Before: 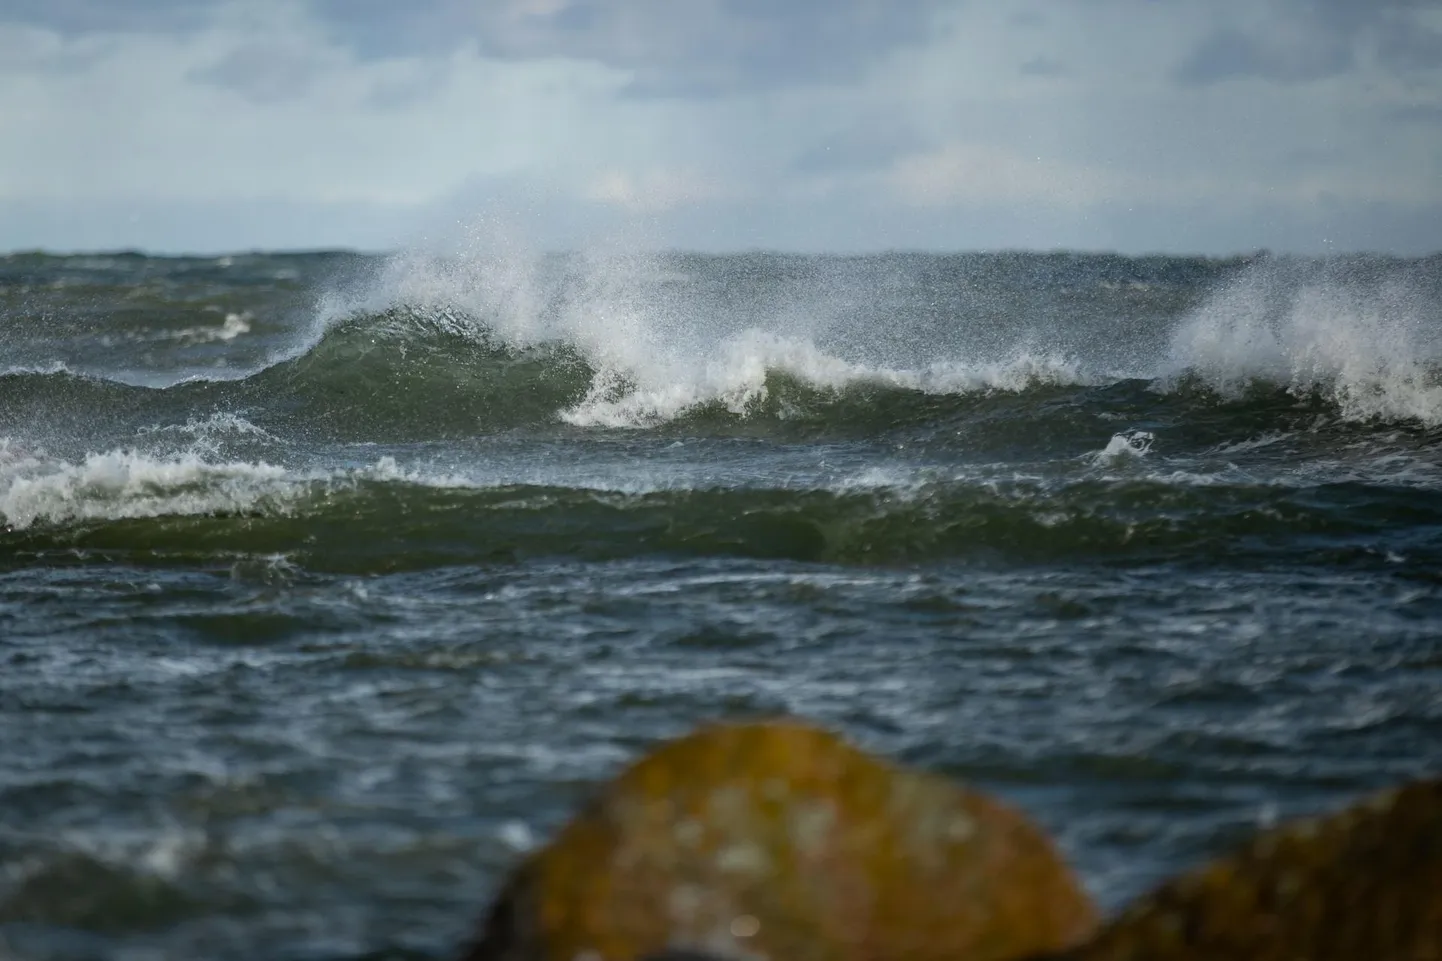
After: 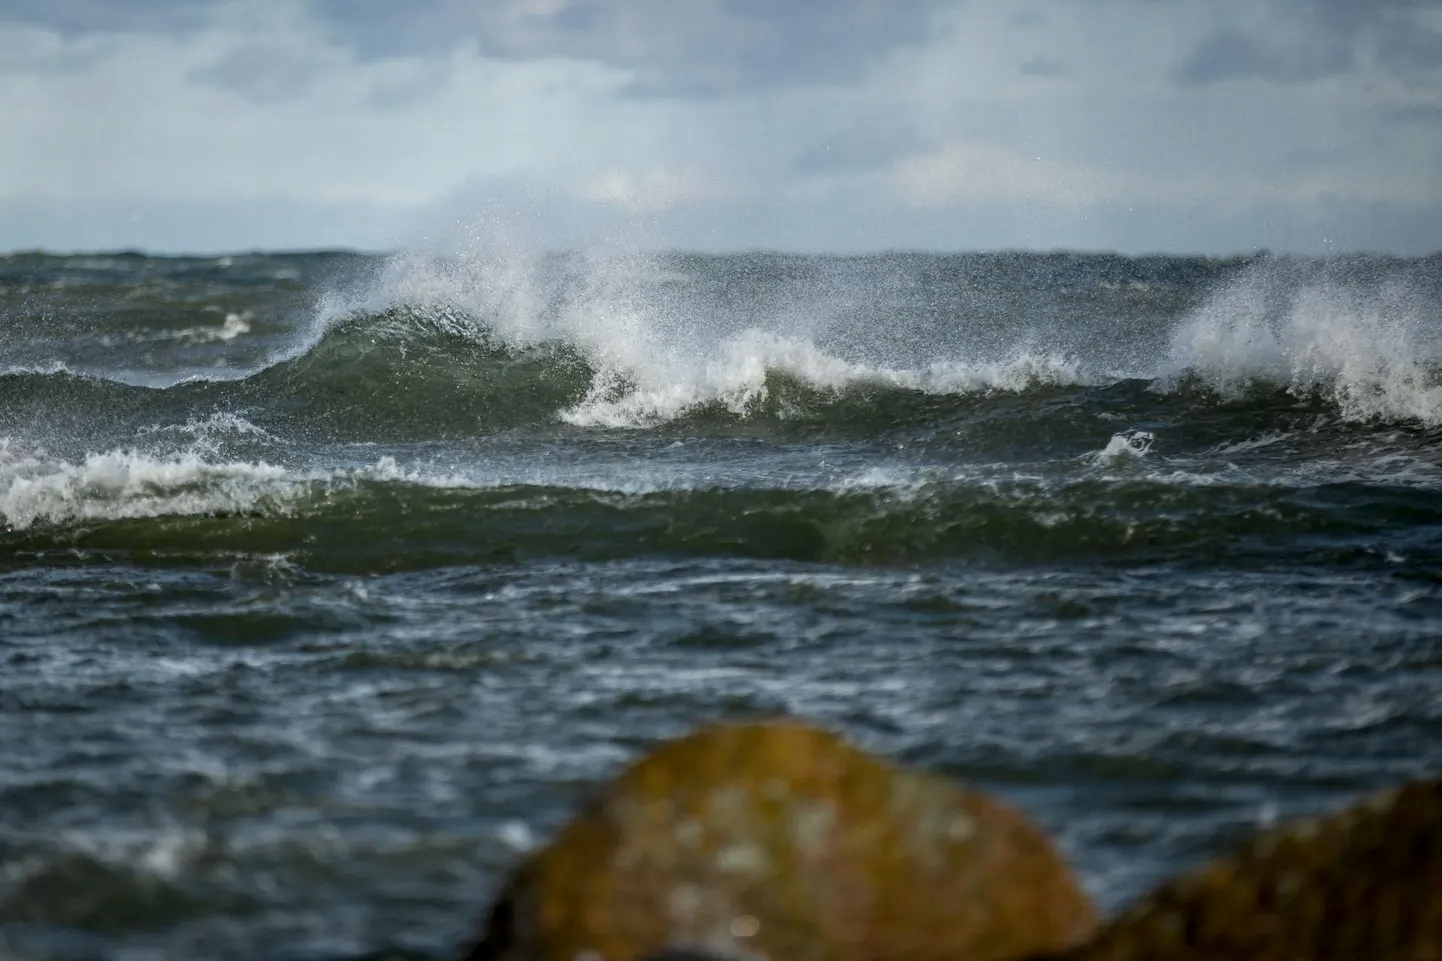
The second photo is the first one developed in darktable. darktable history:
color balance rgb: linear chroma grading › shadows -3%, linear chroma grading › highlights -4%
local contrast: on, module defaults
